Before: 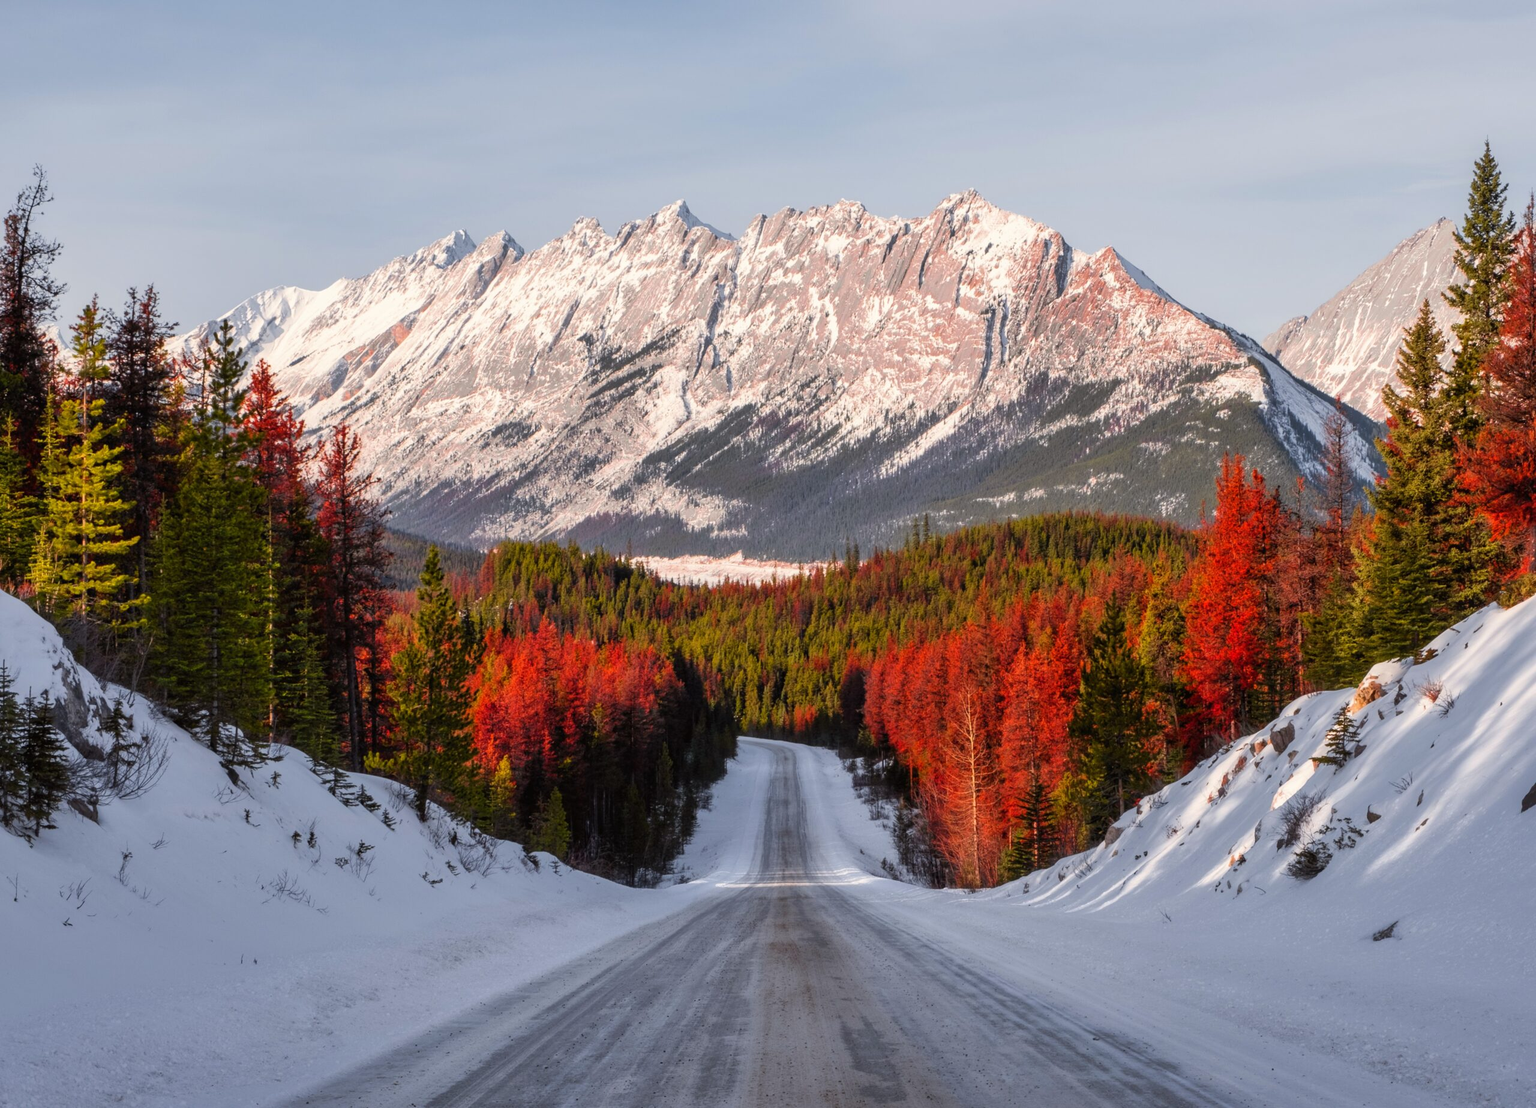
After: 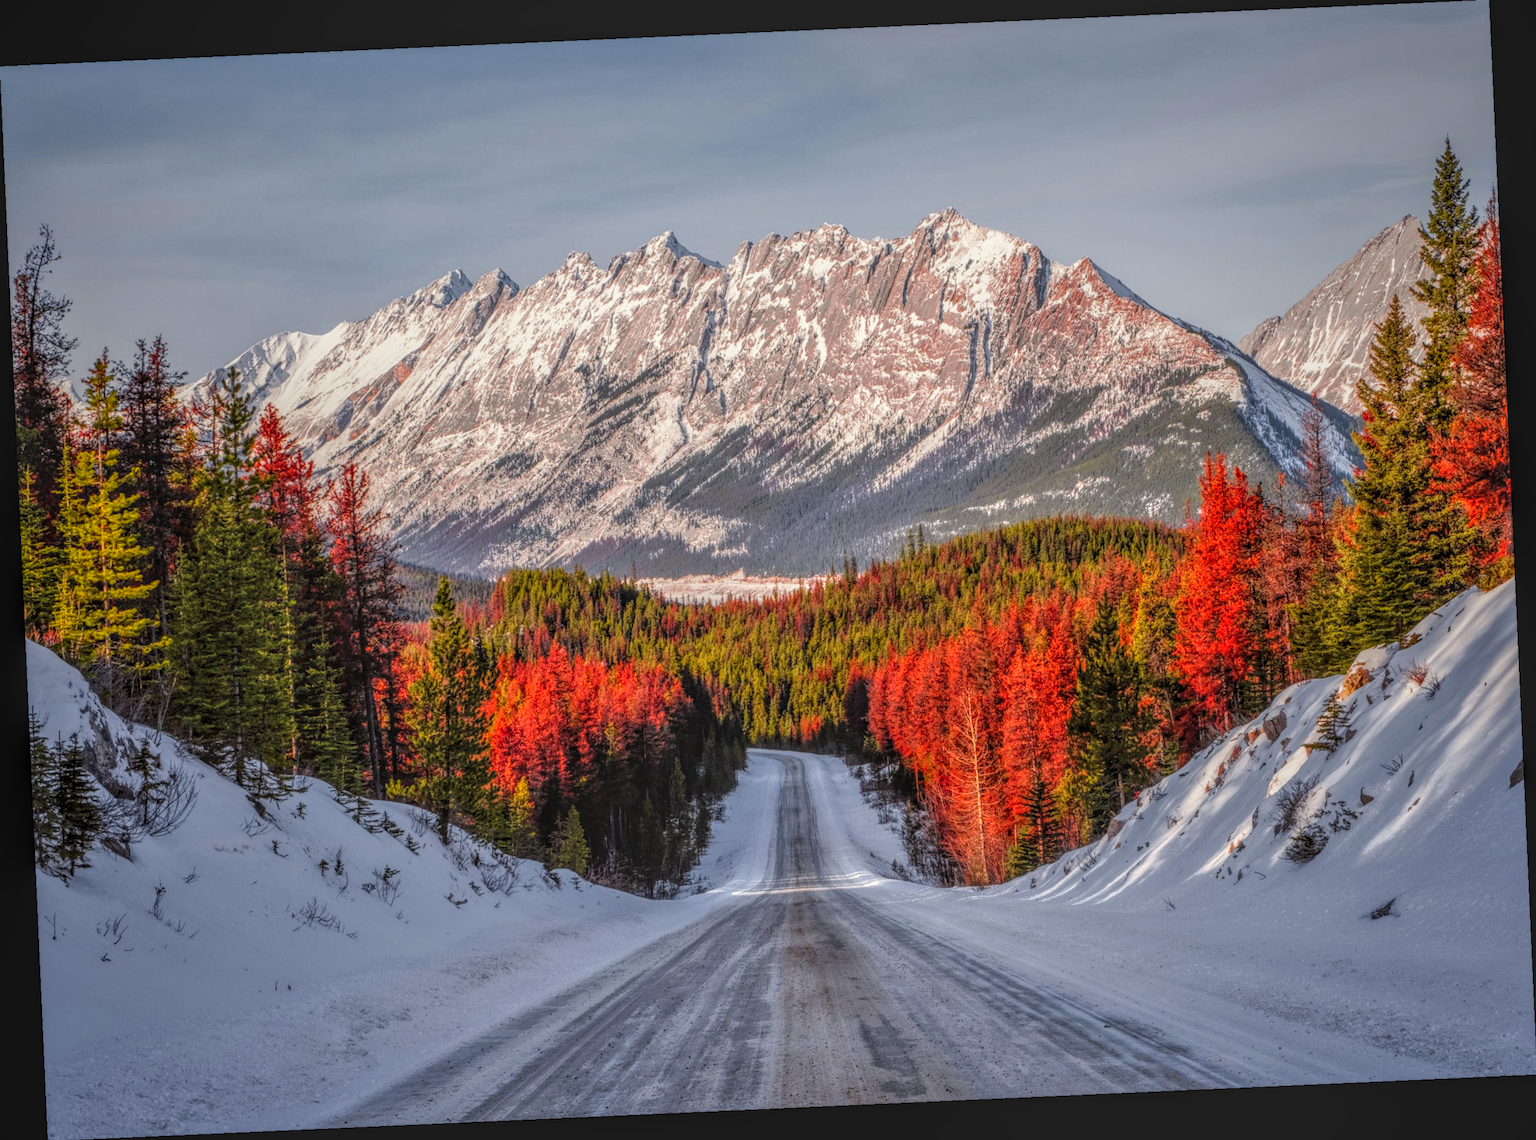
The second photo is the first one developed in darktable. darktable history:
rotate and perspective: rotation -2.56°, automatic cropping off
tone equalizer: -8 EV 0.001 EV, -7 EV -0.004 EV, -6 EV 0.009 EV, -5 EV 0.032 EV, -4 EV 0.276 EV, -3 EV 0.644 EV, -2 EV 0.584 EV, -1 EV 0.187 EV, +0 EV 0.024 EV
local contrast: highlights 20%, shadows 30%, detail 200%, midtone range 0.2
